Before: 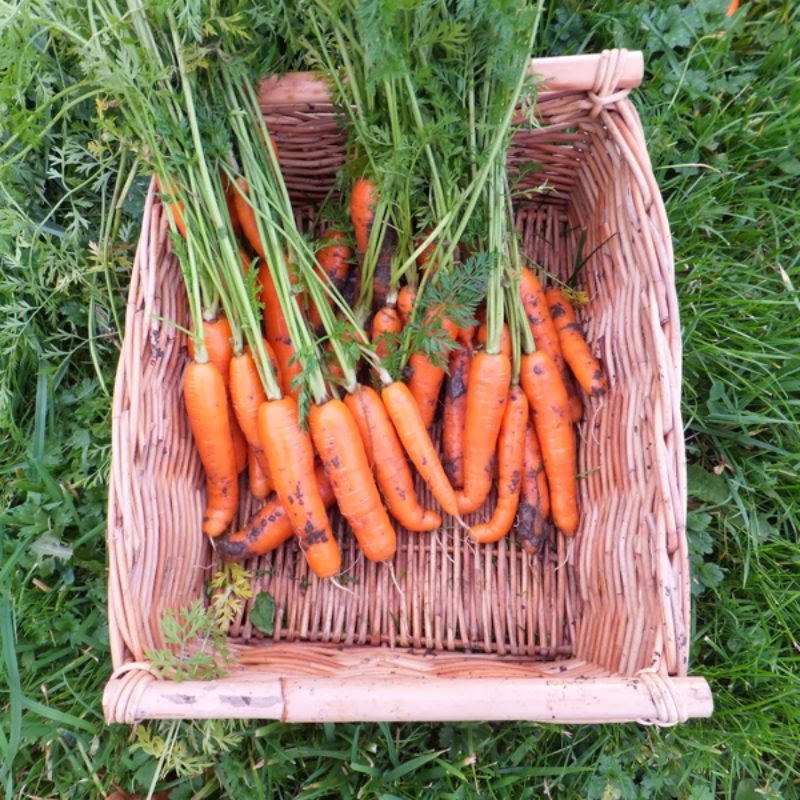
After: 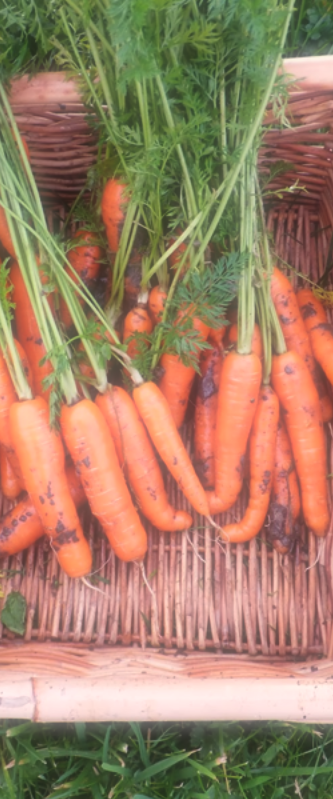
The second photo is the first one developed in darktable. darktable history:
white balance: red 1.045, blue 0.932
crop: left 31.229%, right 27.105%
soften: size 60.24%, saturation 65.46%, brightness 0.506 EV, mix 25.7%
